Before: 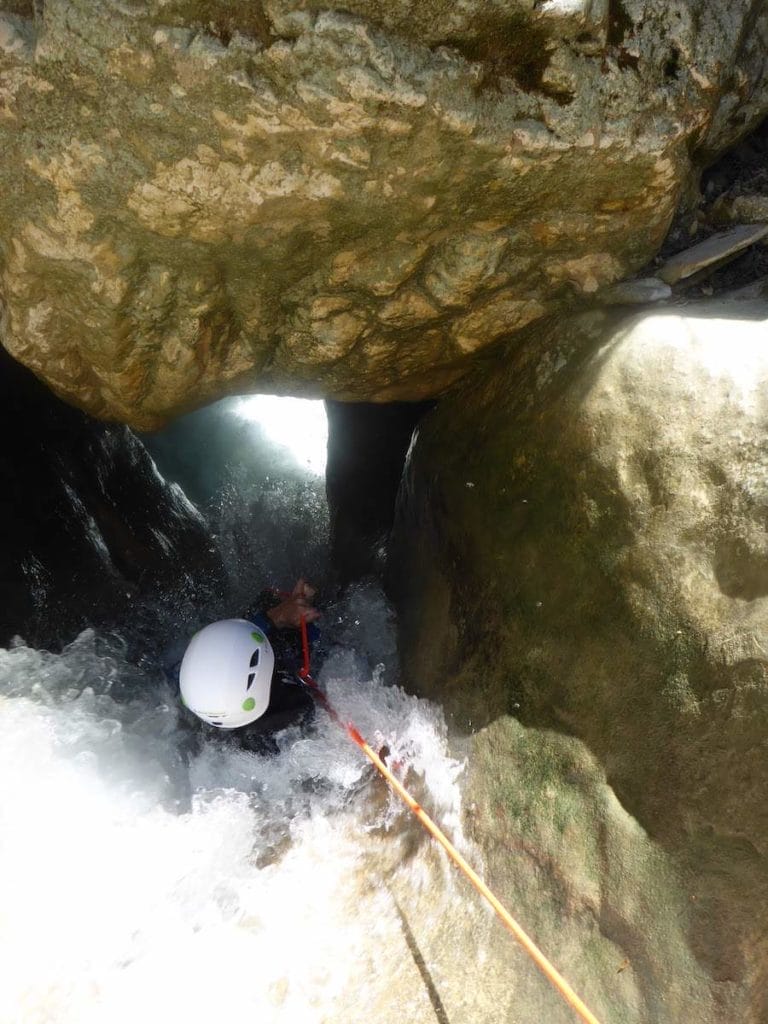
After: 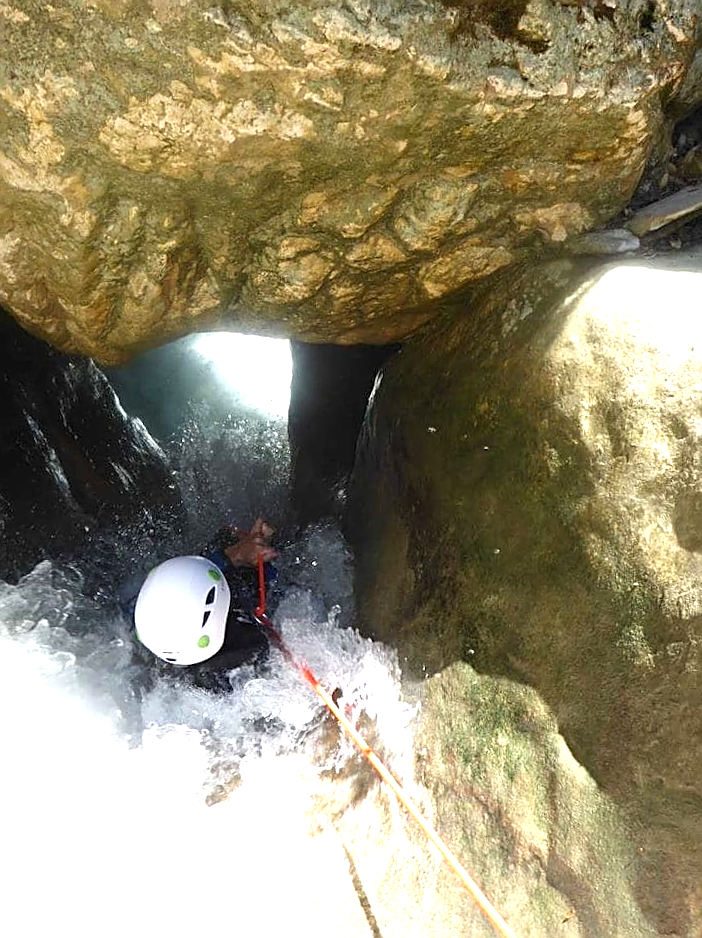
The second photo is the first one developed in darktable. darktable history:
sharpen: amount 0.737
crop and rotate: angle -1.94°, left 3.165%, top 3.744%, right 1.349%, bottom 0.556%
exposure: black level correction 0, exposure 0.889 EV, compensate exposure bias true, compensate highlight preservation false
